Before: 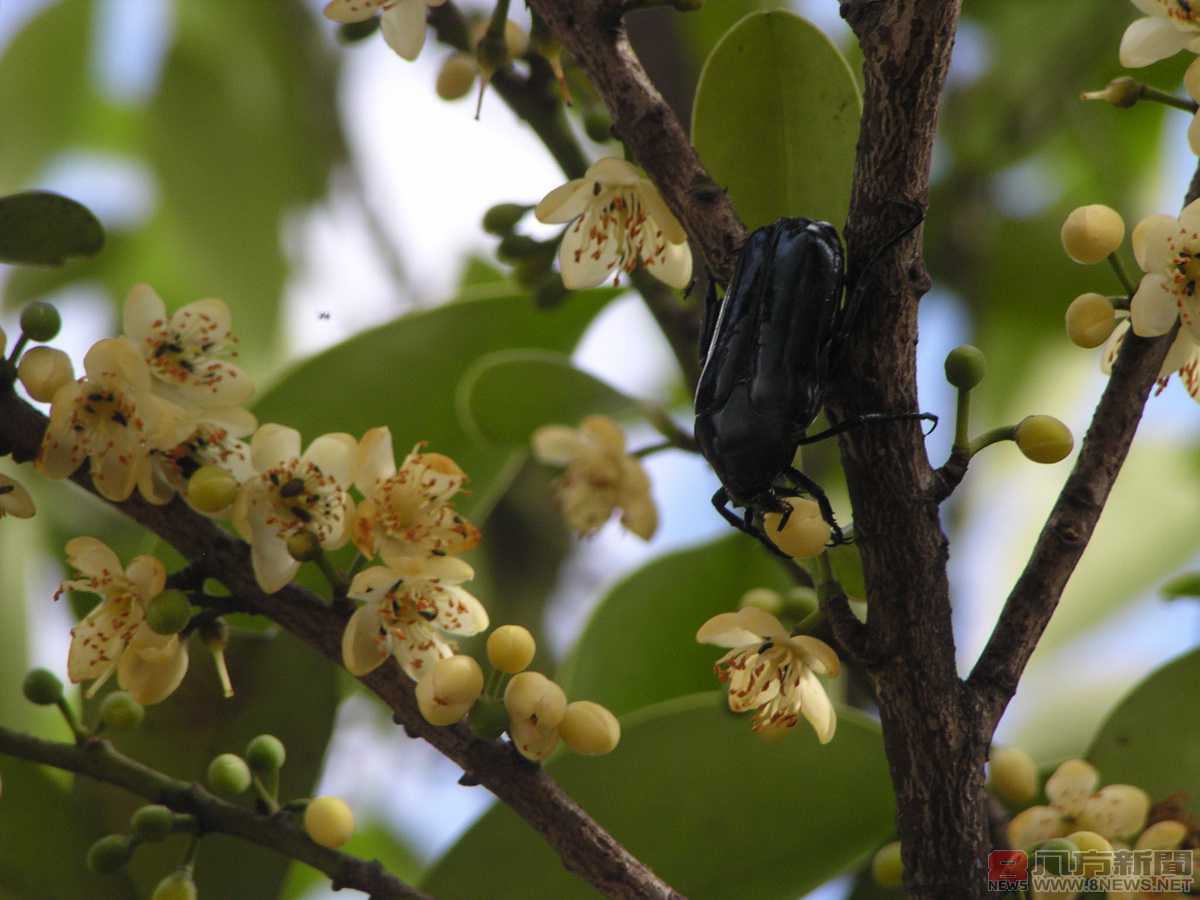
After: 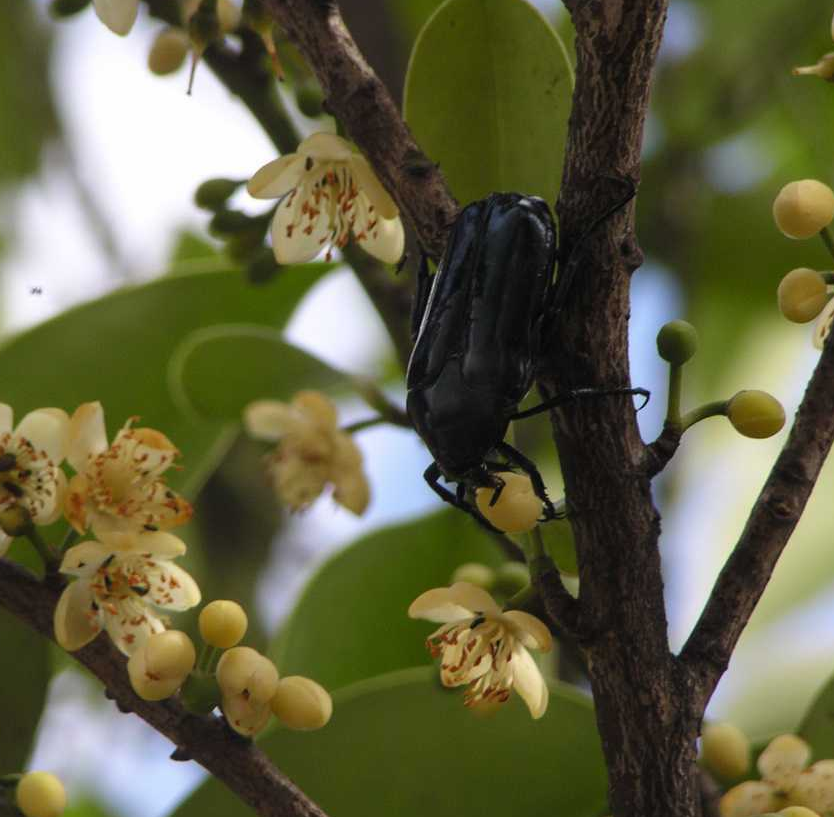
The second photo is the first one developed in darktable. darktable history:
crop and rotate: left 24.034%, top 2.838%, right 6.406%, bottom 6.299%
rotate and perspective: automatic cropping original format, crop left 0, crop top 0
